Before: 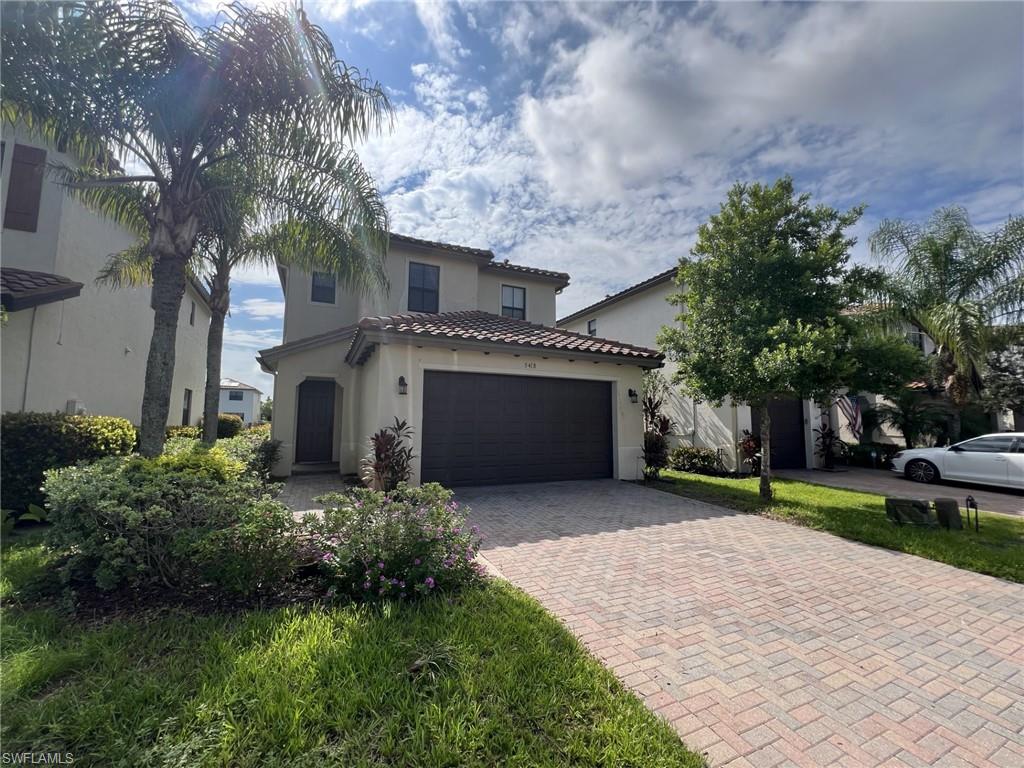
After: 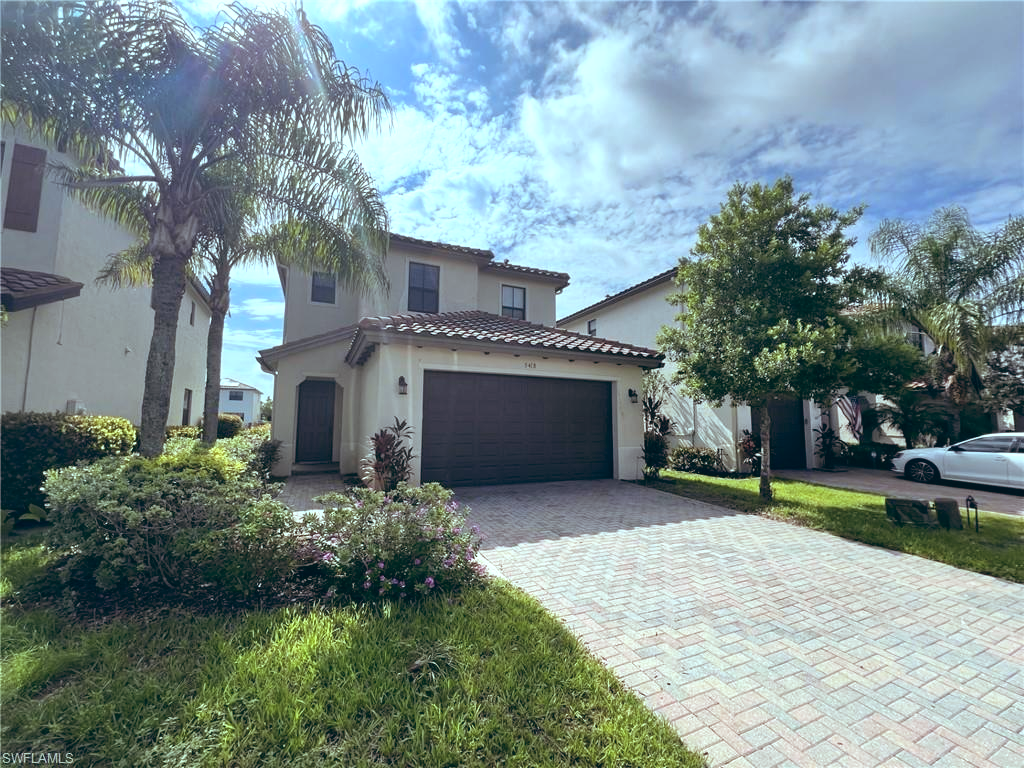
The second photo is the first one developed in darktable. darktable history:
exposure: exposure 0.496 EV, compensate highlight preservation false
shadows and highlights: radius 331.84, shadows 53.55, highlights -100, compress 94.63%, highlights color adjustment 73.23%, soften with gaussian
color balance: lift [1.003, 0.993, 1.001, 1.007], gamma [1.018, 1.072, 0.959, 0.928], gain [0.974, 0.873, 1.031, 1.127]
